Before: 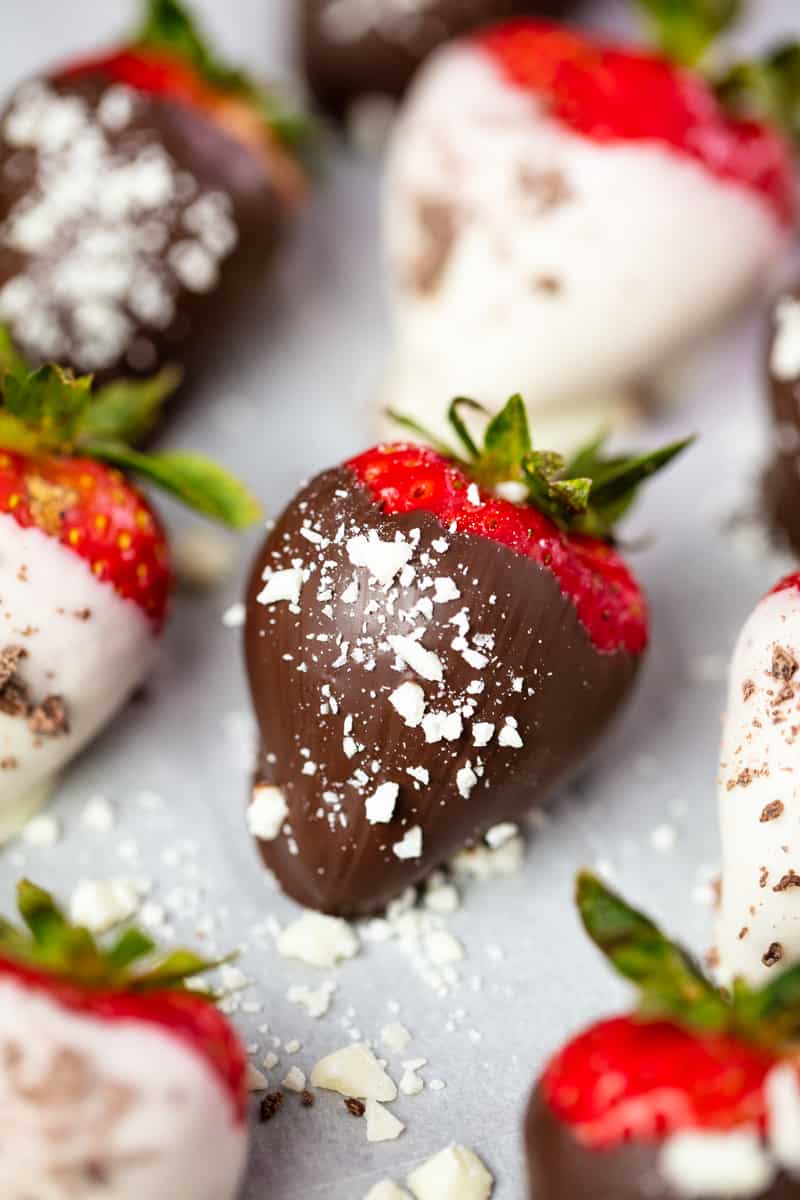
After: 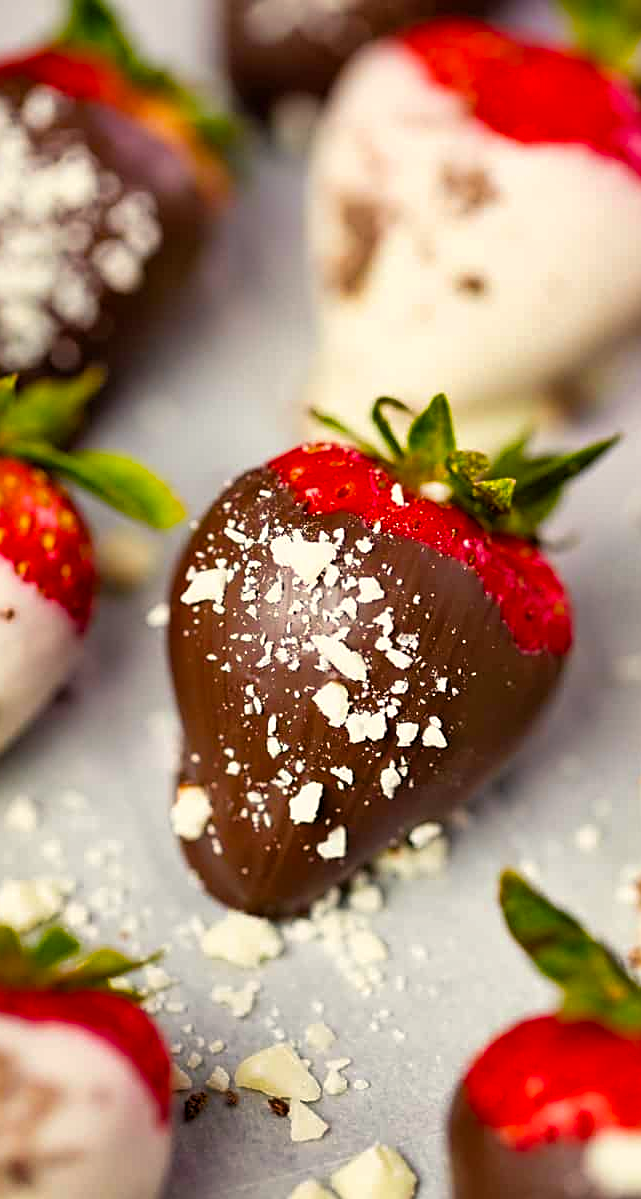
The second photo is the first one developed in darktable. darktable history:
shadows and highlights: radius 108.11, shadows 23.43, highlights -58.68, highlights color adjustment 42.35%, low approximation 0.01, soften with gaussian
crop and rotate: left 9.602%, right 10.225%
sharpen: on, module defaults
color balance rgb: highlights gain › chroma 3.014%, highlights gain › hue 75.97°, perceptual saturation grading › global saturation 25.605%, global vibrance 29.864%
